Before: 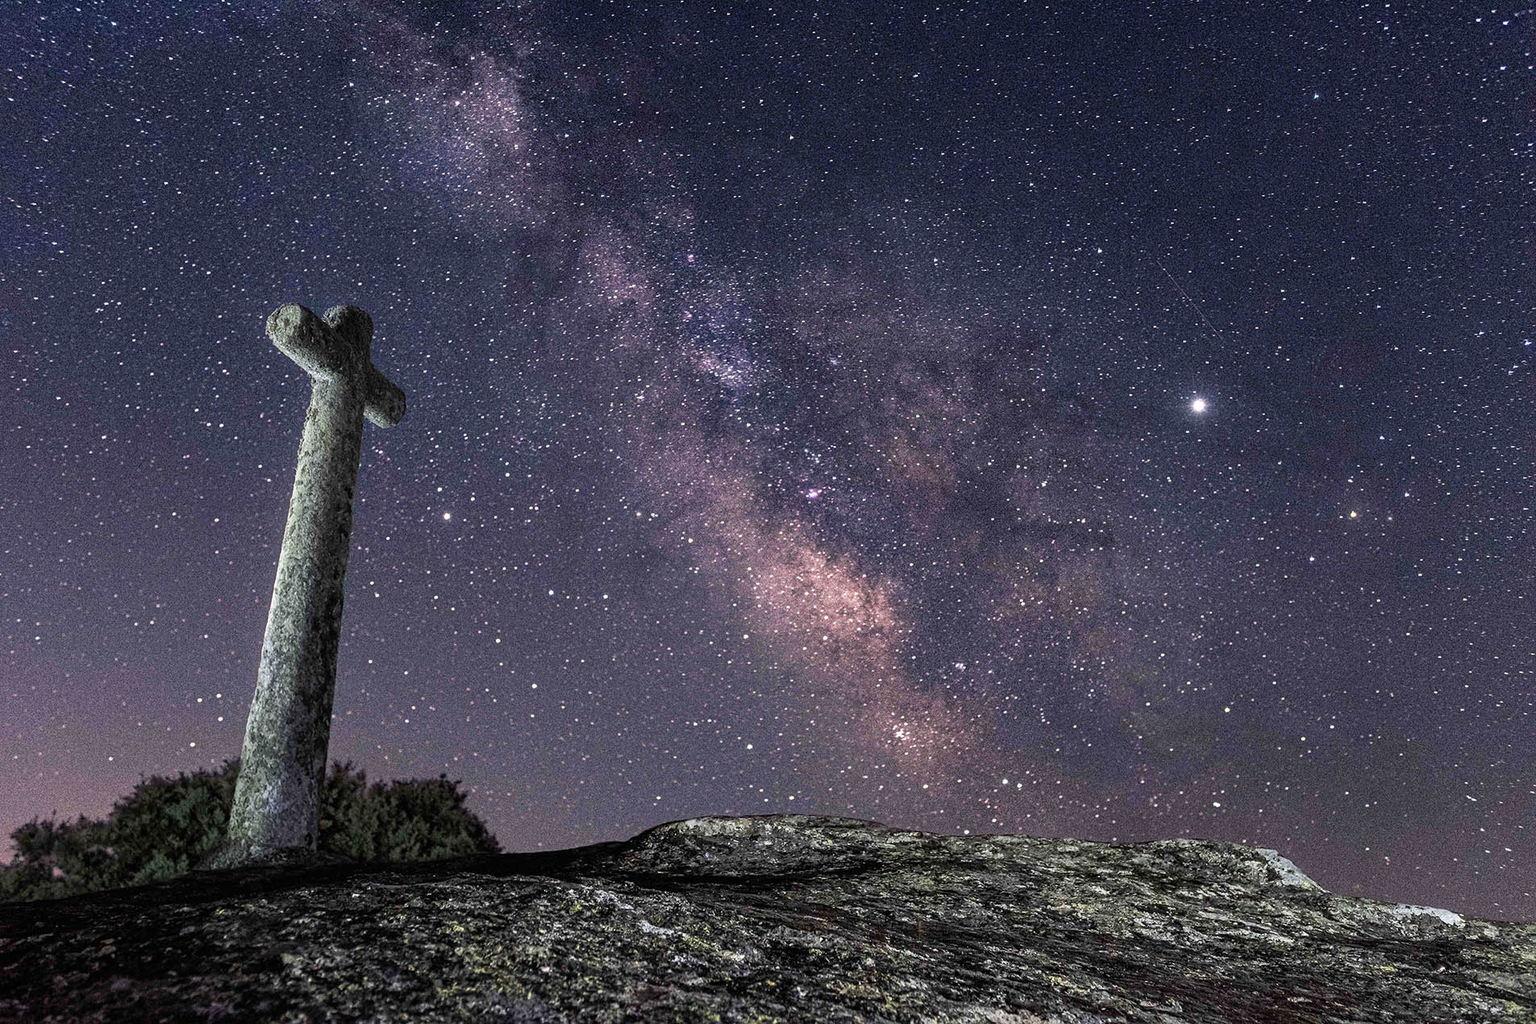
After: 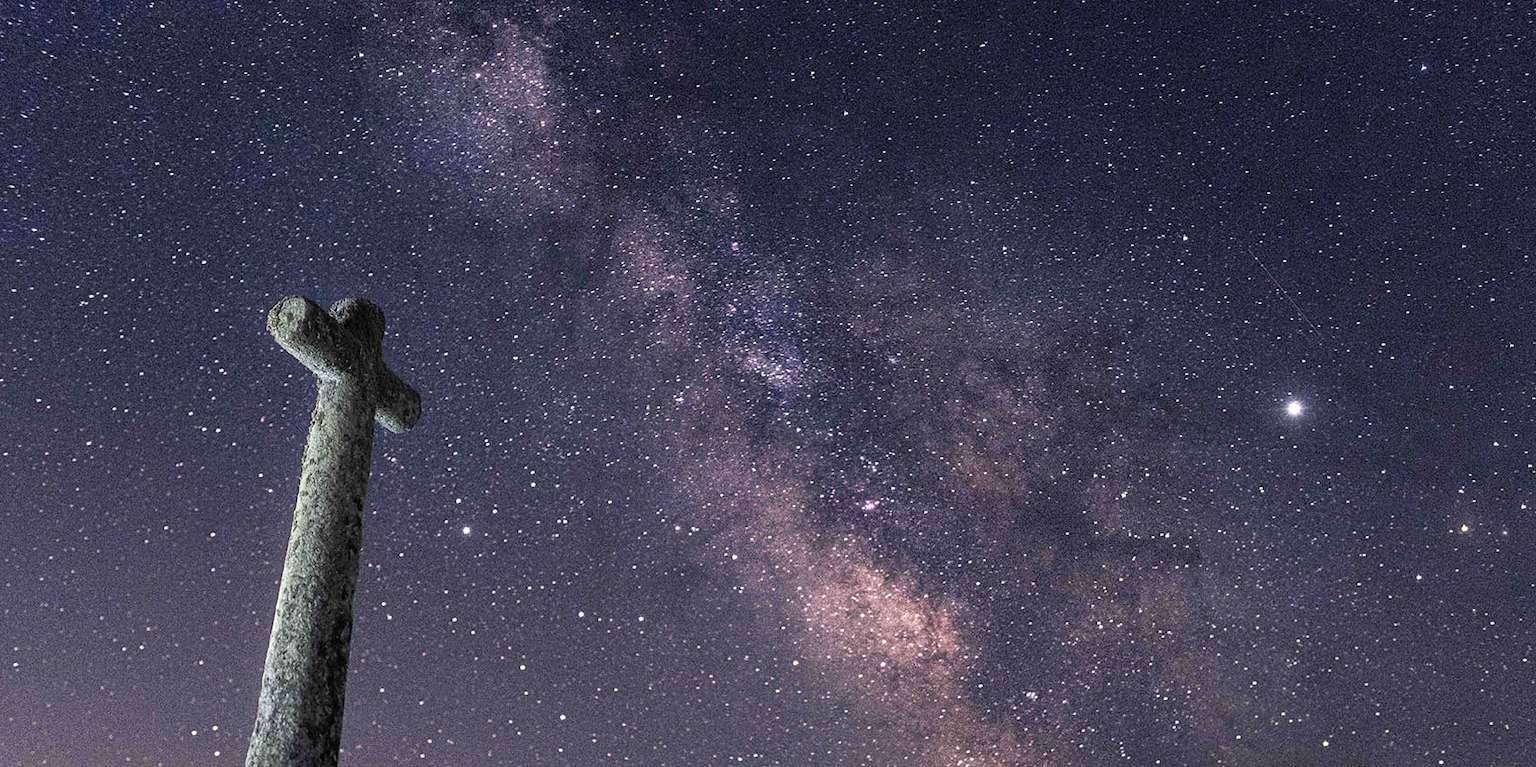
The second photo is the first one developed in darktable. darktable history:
crop: left 1.529%, top 3.393%, right 7.607%, bottom 28.498%
